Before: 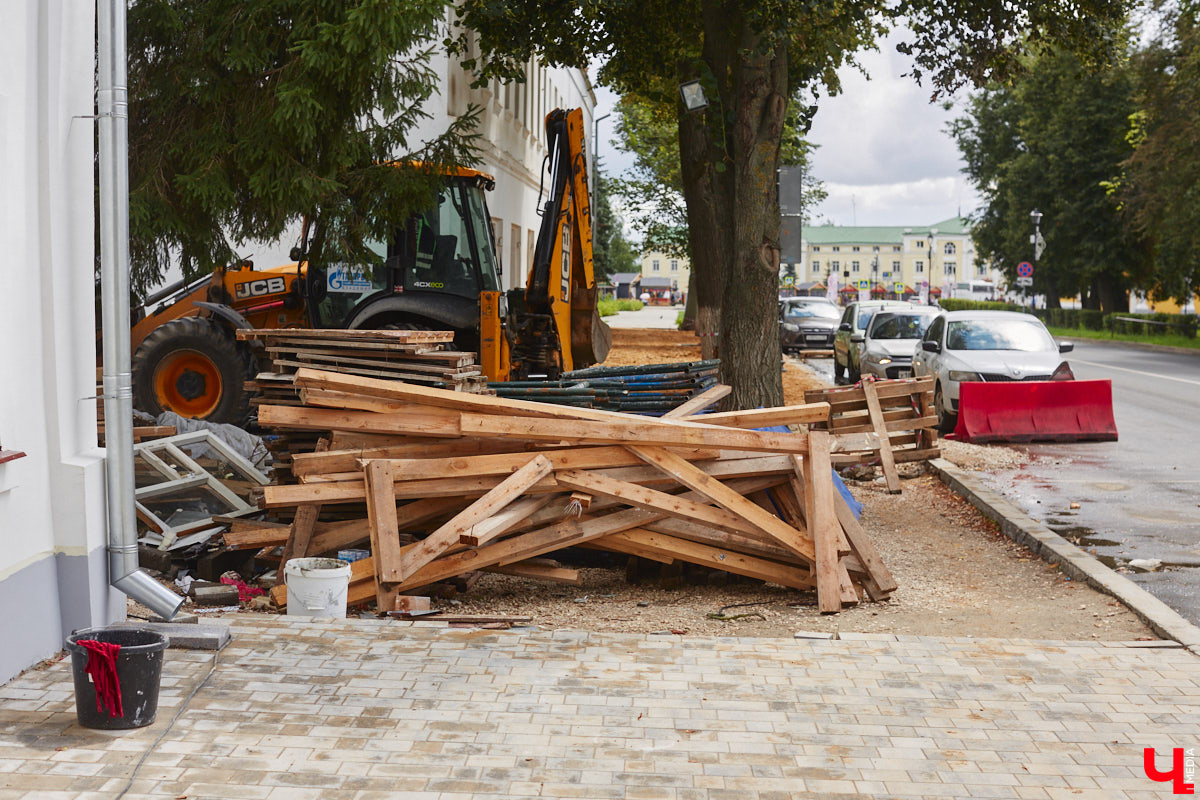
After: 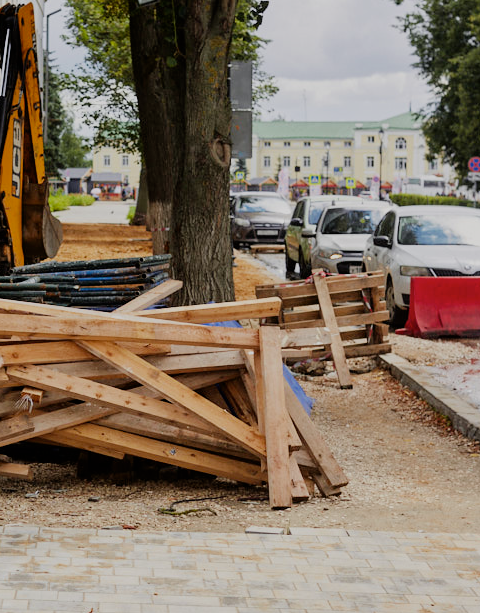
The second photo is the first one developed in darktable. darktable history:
filmic rgb: black relative exposure -7.65 EV, white relative exposure 4.56 EV, hardness 3.61
crop: left 45.809%, top 13.163%, right 14.175%, bottom 10.146%
